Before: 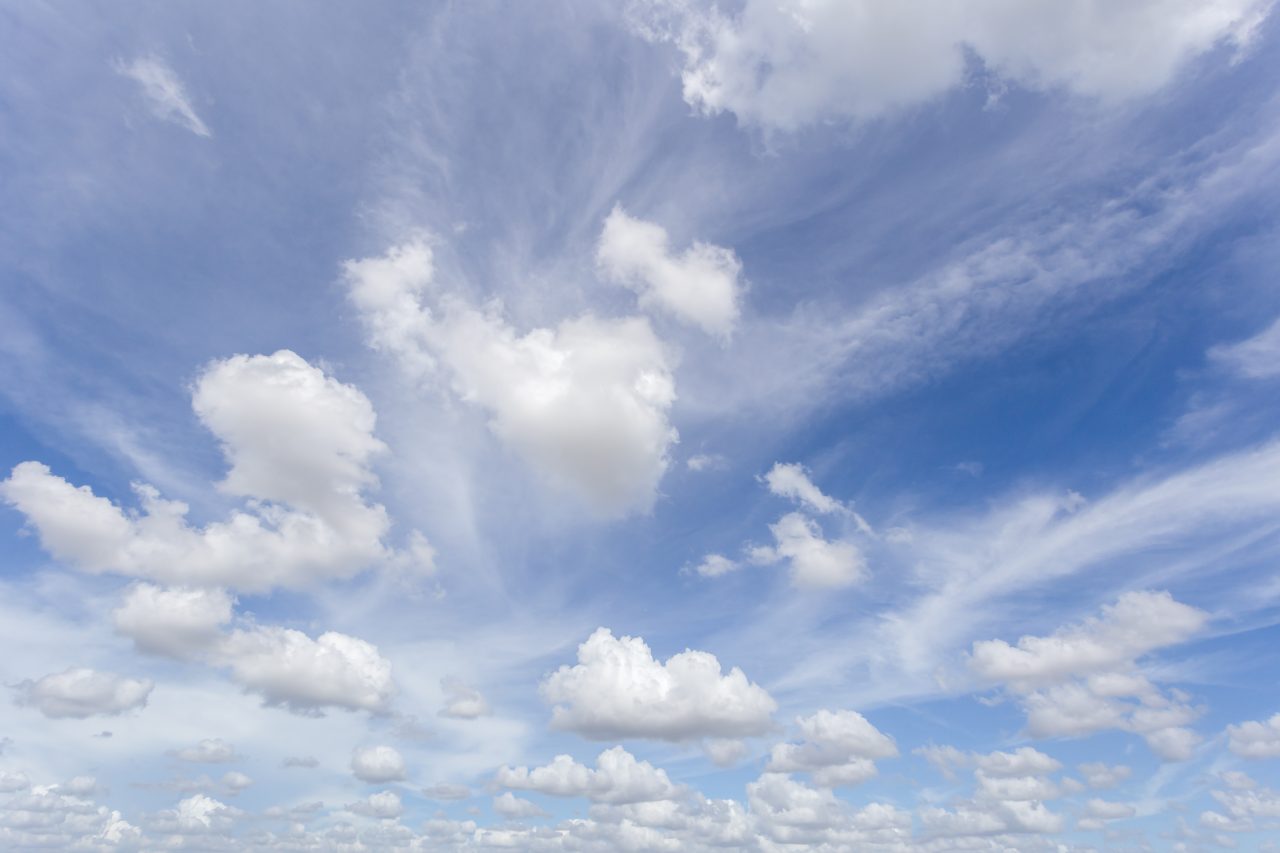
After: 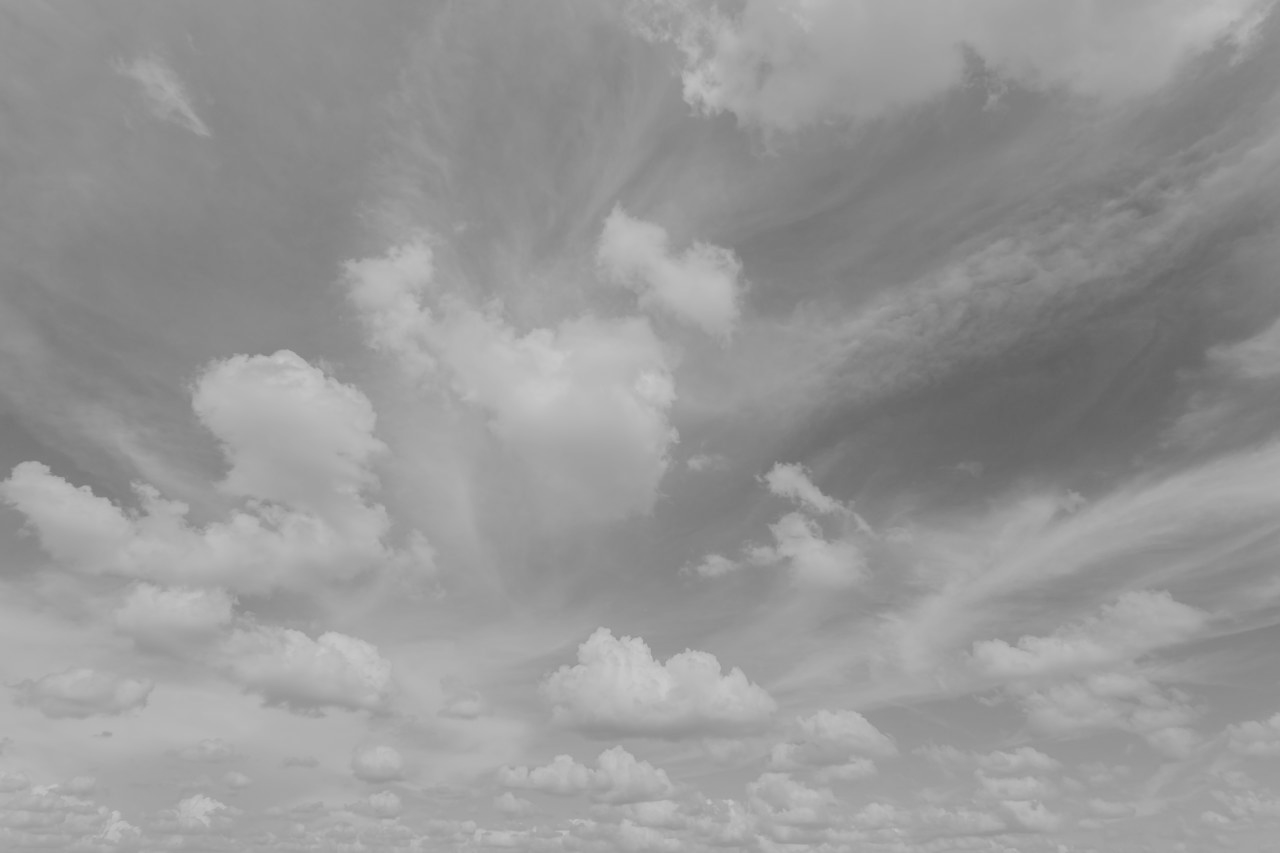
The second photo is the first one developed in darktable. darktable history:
monochrome: on, module defaults
color balance rgb: shadows lift › chroma 1%, shadows lift › hue 113°, highlights gain › chroma 0.2%, highlights gain › hue 333°, perceptual saturation grading › global saturation 20%, perceptual saturation grading › highlights -50%, perceptual saturation grading › shadows 25%, contrast -30%
